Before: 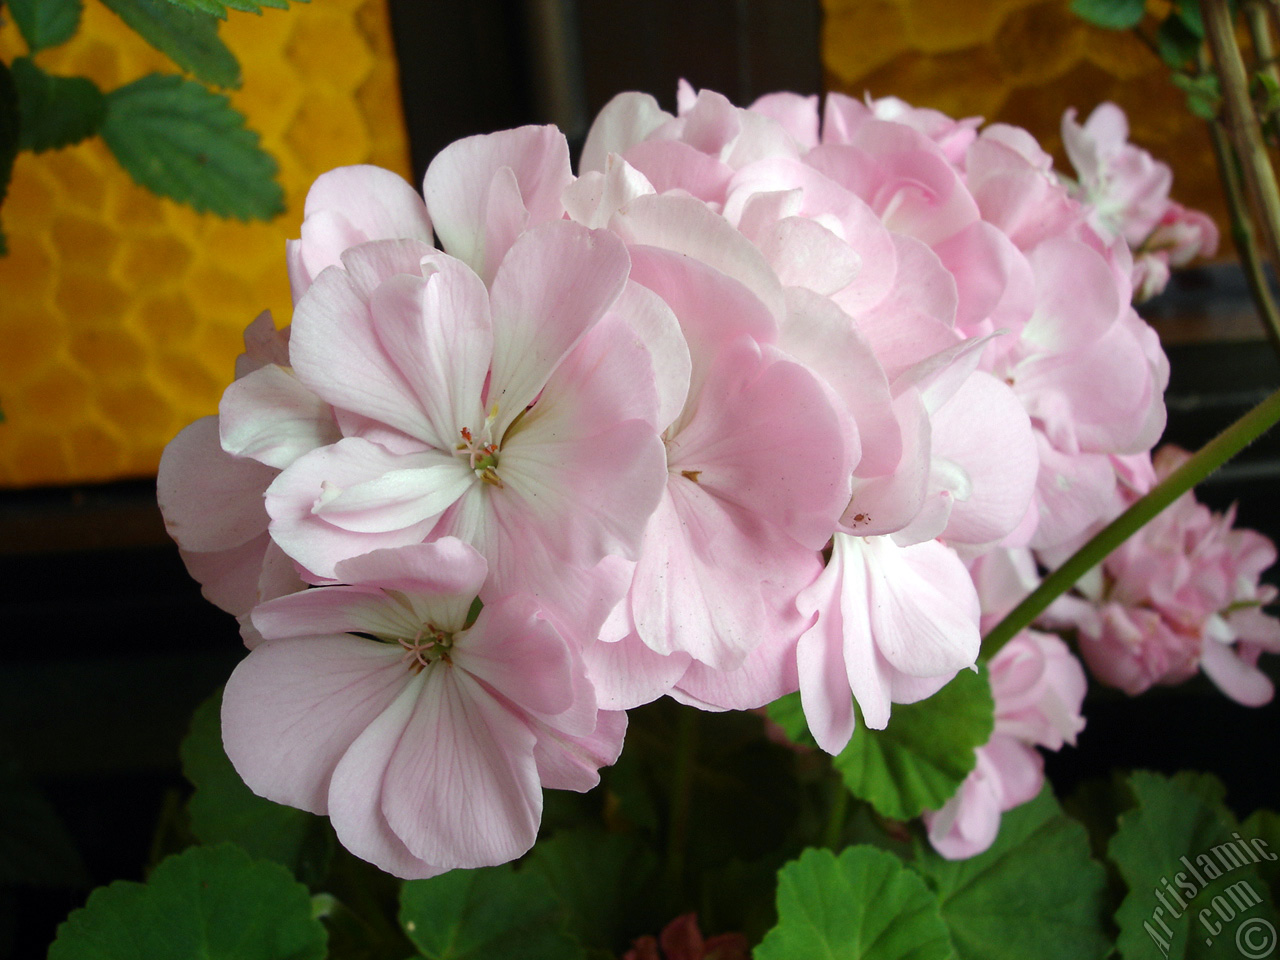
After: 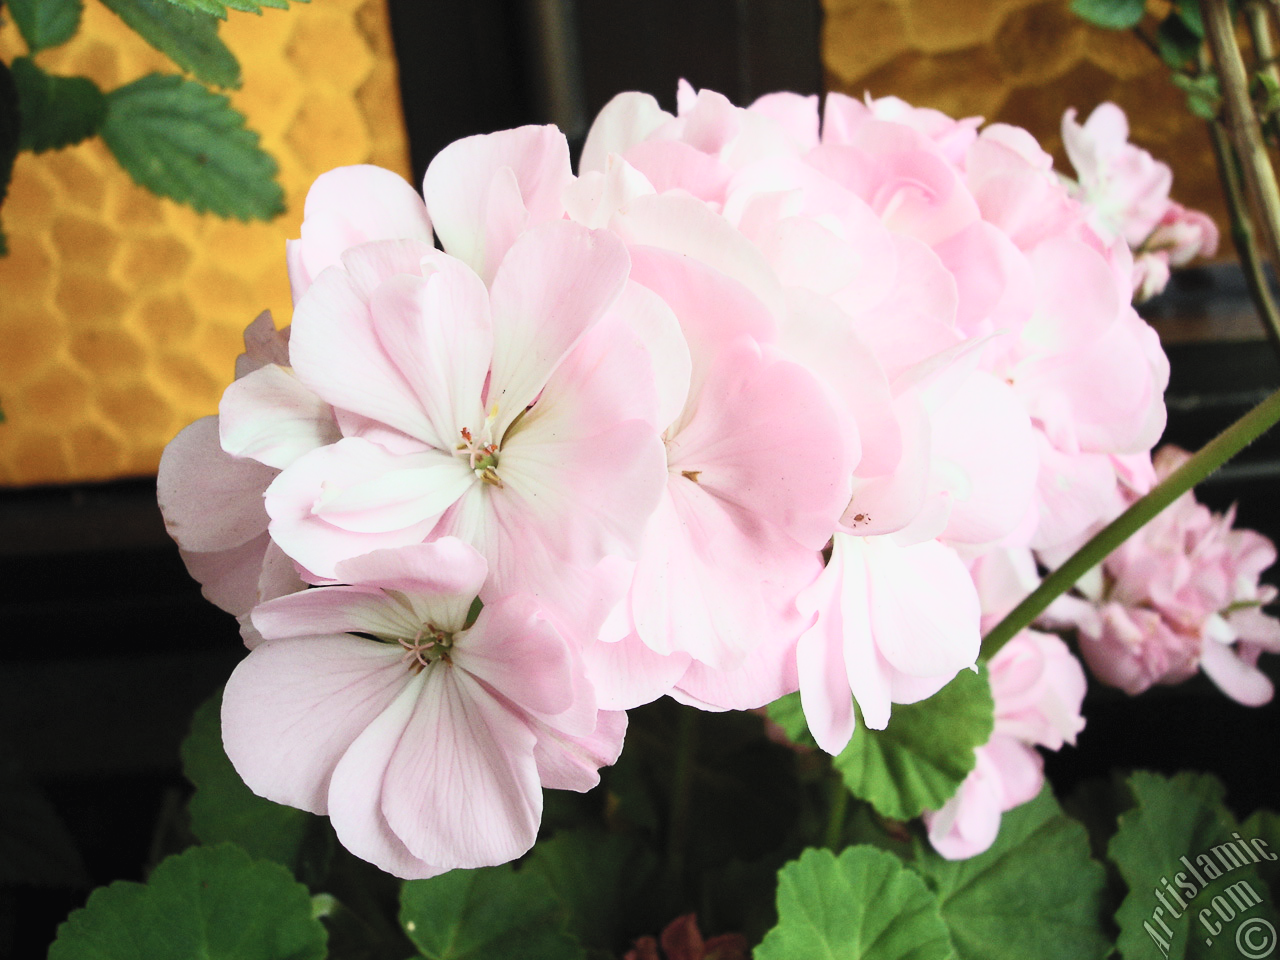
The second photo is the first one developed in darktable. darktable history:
contrast brightness saturation: contrast 0.39, brightness 0.53
filmic rgb: black relative exposure -16 EV, white relative exposure 6.12 EV, hardness 5.22
